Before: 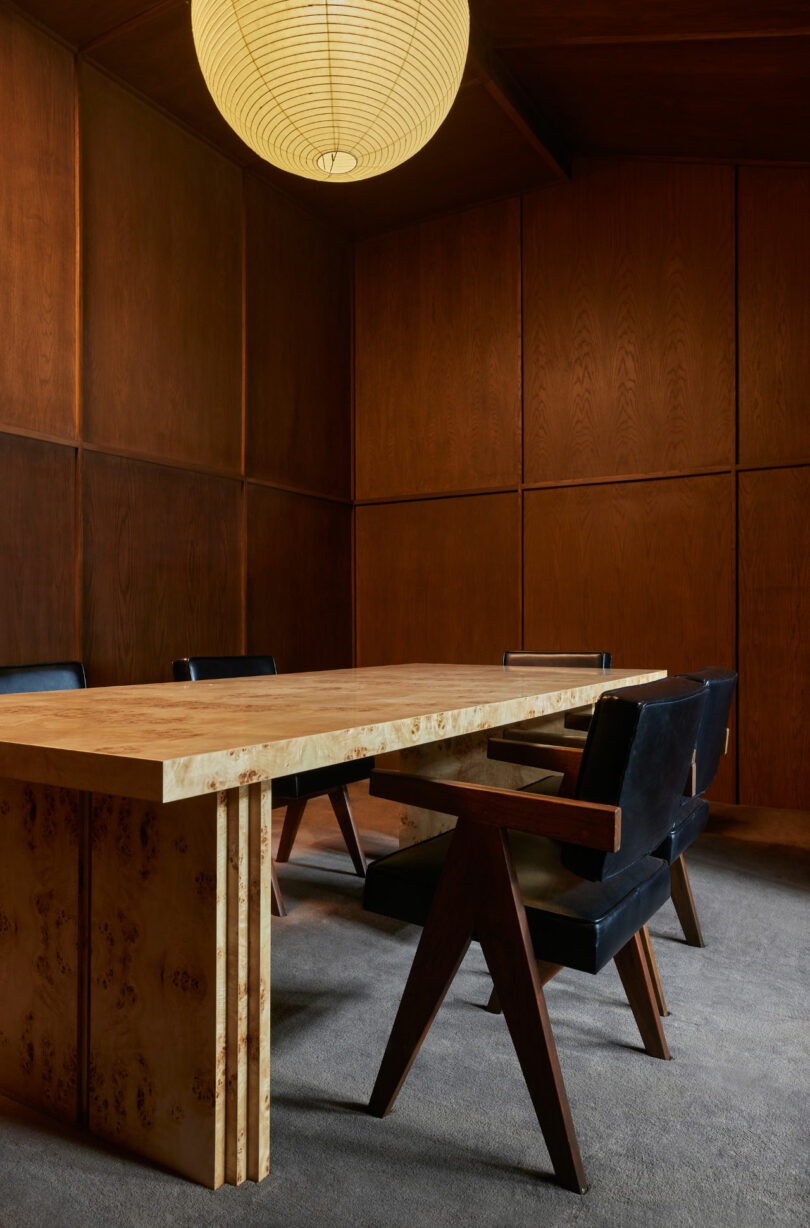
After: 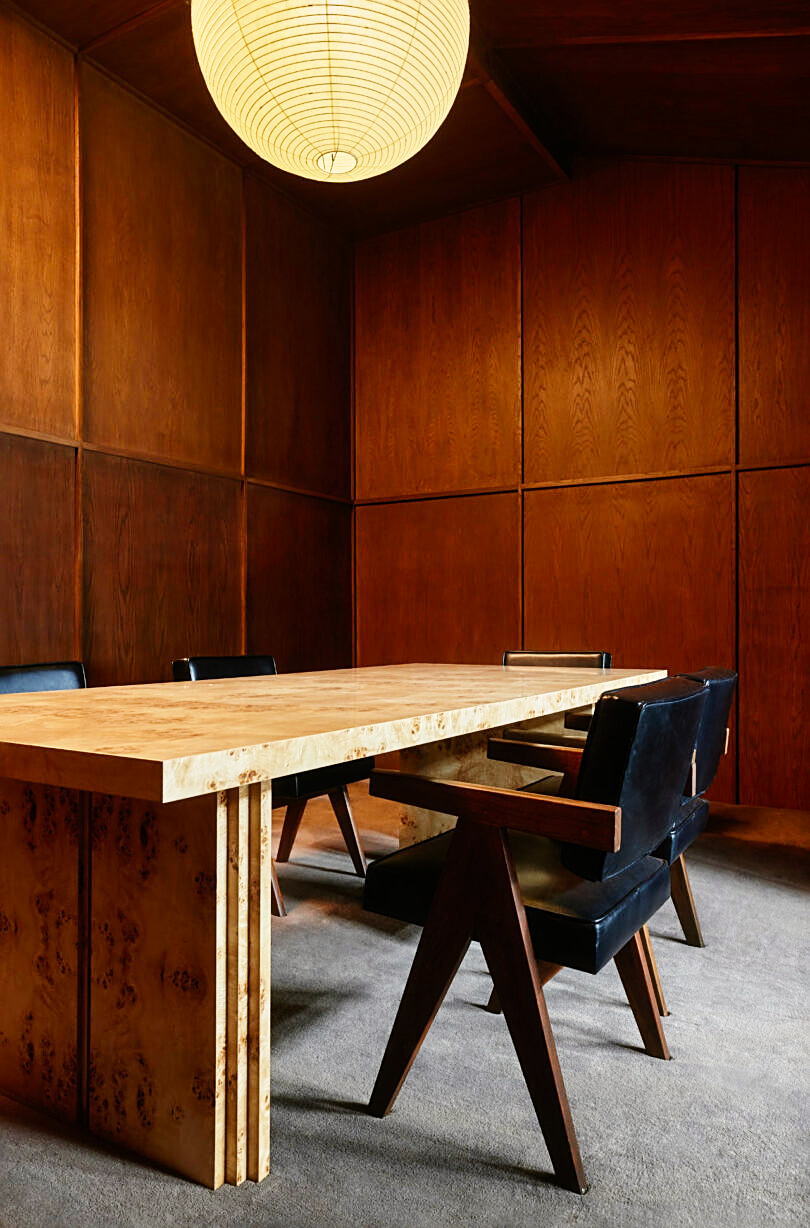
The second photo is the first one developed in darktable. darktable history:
base curve: curves: ch0 [(0, 0) (0.008, 0.007) (0.022, 0.029) (0.048, 0.089) (0.092, 0.197) (0.191, 0.399) (0.275, 0.534) (0.357, 0.65) (0.477, 0.78) (0.542, 0.833) (0.799, 0.973) (1, 1)], preserve colors none
sharpen: on, module defaults
haze removal: strength -0.042, compatibility mode true, adaptive false
